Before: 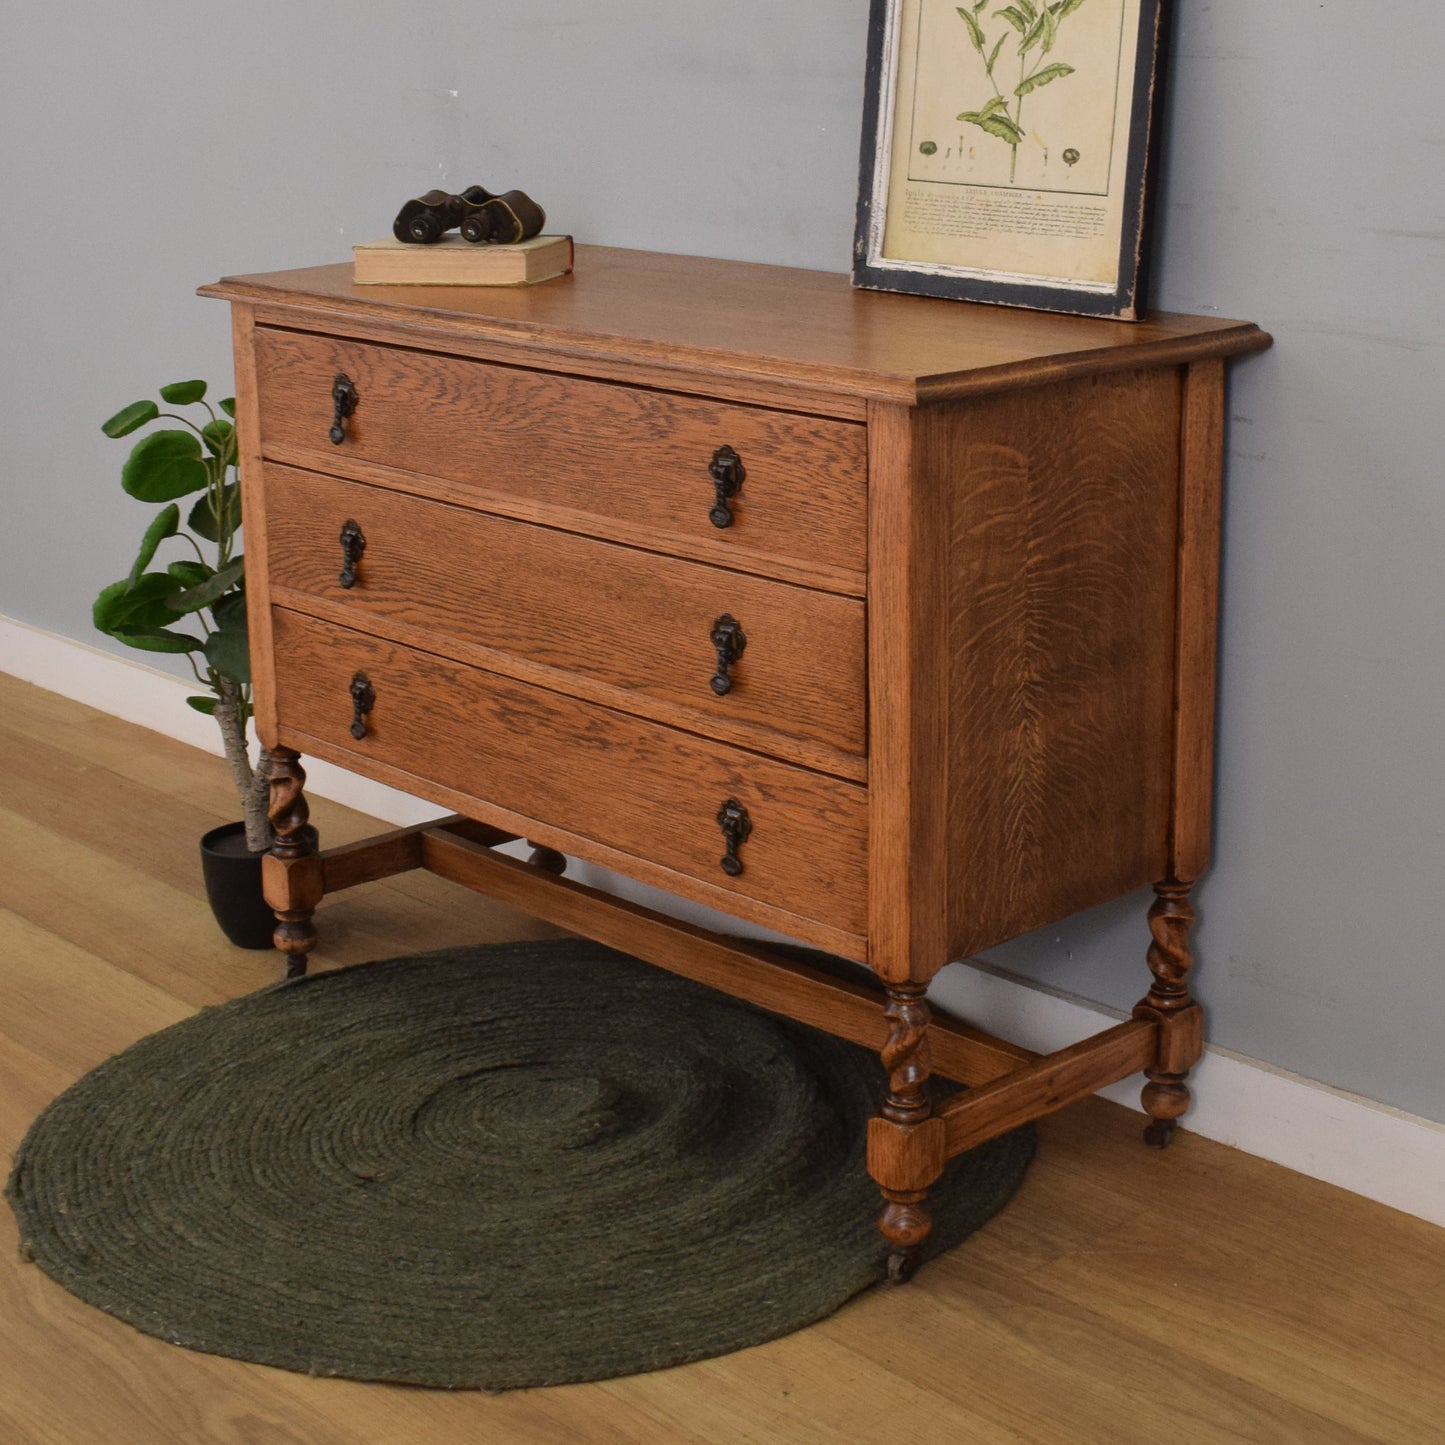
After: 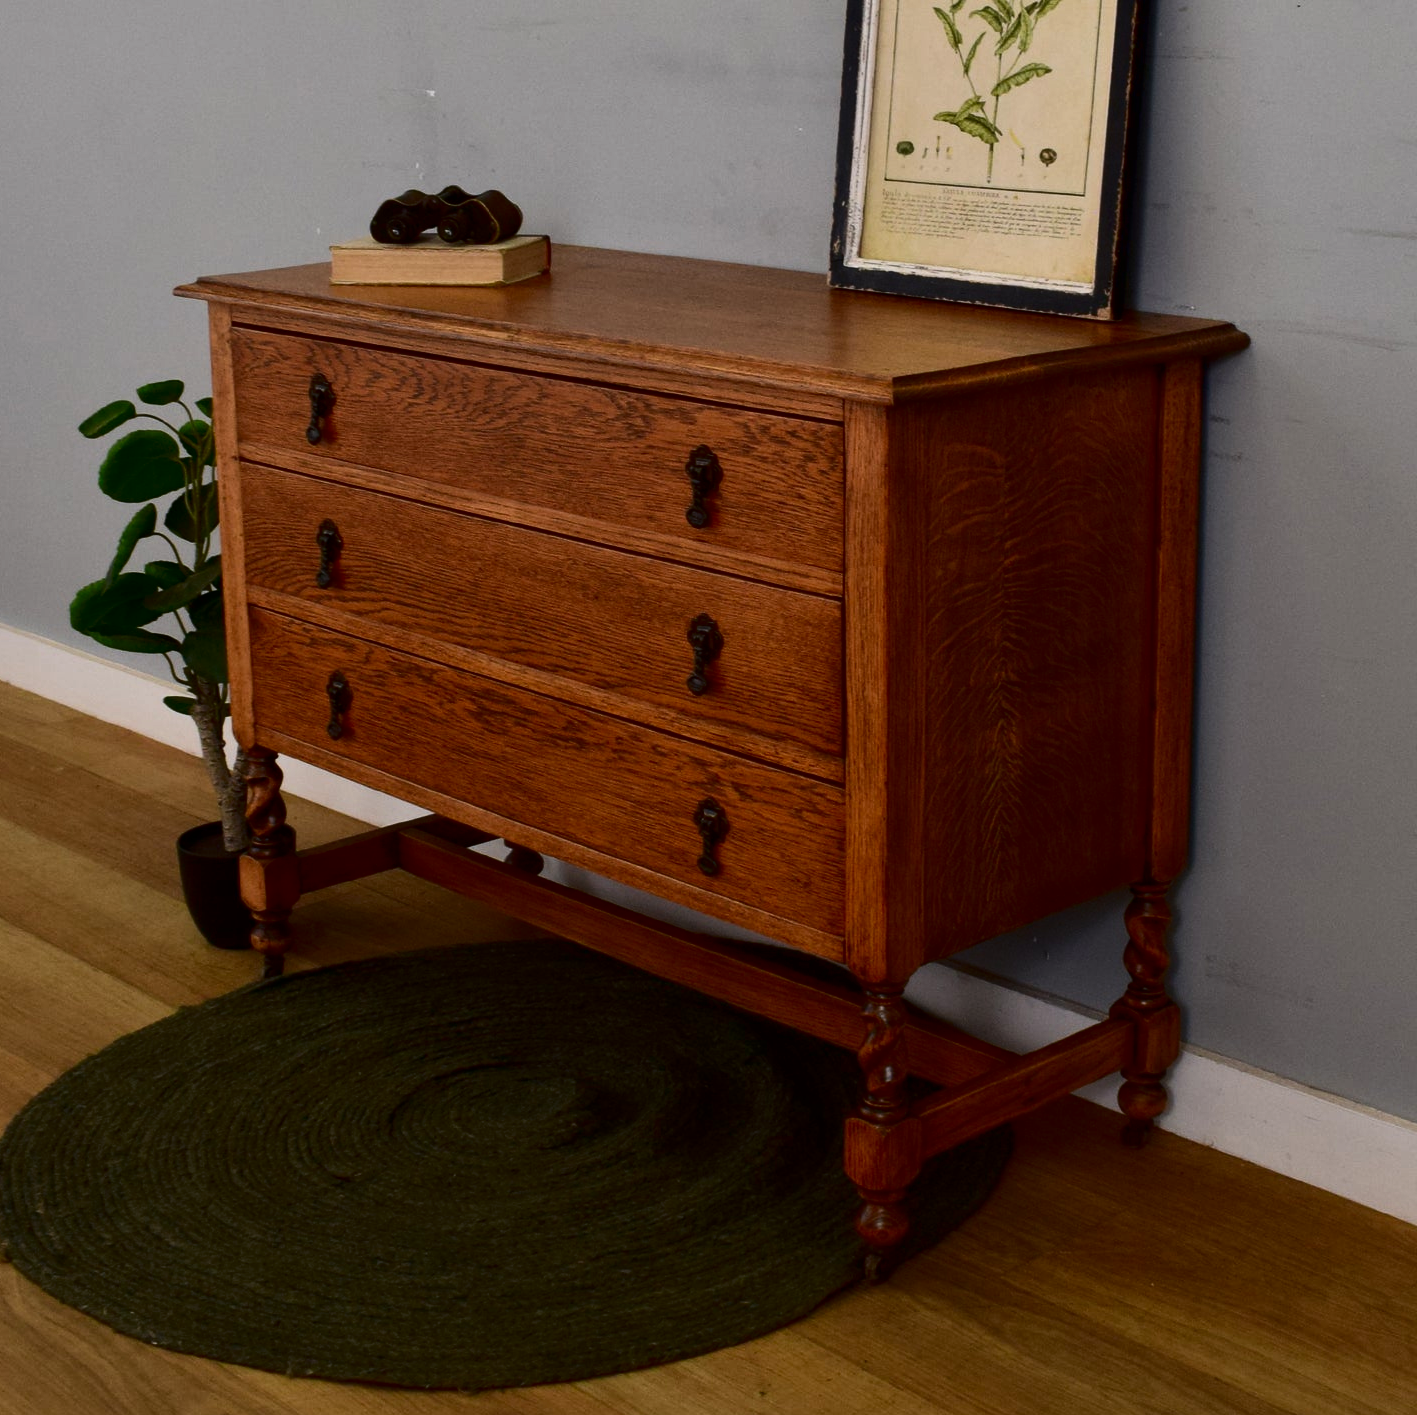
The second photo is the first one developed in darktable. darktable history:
exposure: black level correction 0.002, exposure -0.2 EV, compensate highlight preservation false
contrast brightness saturation: contrast 0.222, brightness -0.19, saturation 0.238
shadows and highlights: shadows -8.33, white point adjustment 1.55, highlights 10.76, highlights color adjustment 32.36%
crop: left 1.644%, right 0.285%, bottom 2.053%
